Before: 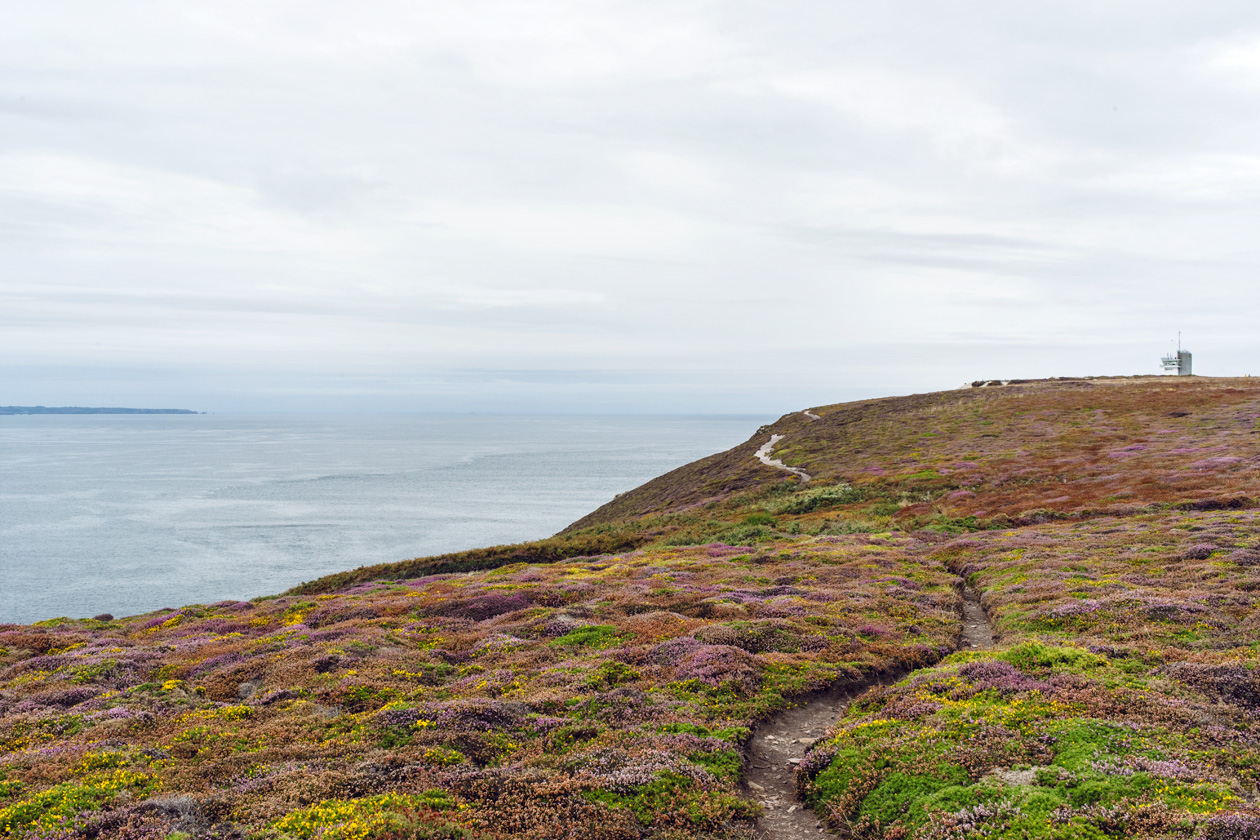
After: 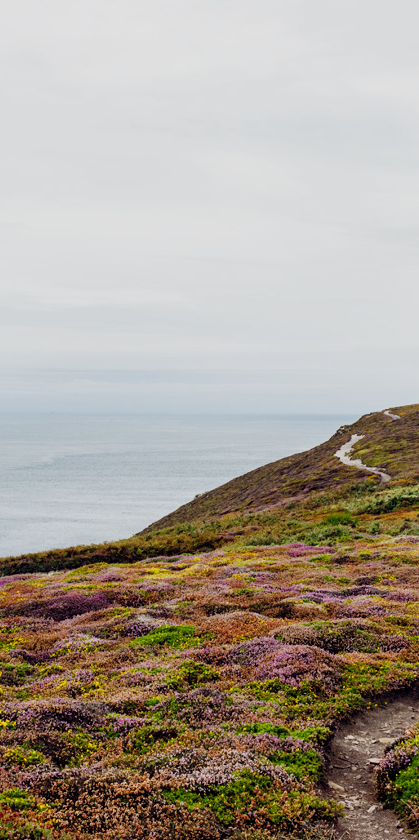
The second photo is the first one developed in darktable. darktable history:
crop: left 33.36%, right 33.36%
filmic rgb: black relative exposure -16 EV, white relative exposure 5.31 EV, hardness 5.9, contrast 1.25, preserve chrominance no, color science v5 (2021)
shadows and highlights: shadows 25, highlights -25
